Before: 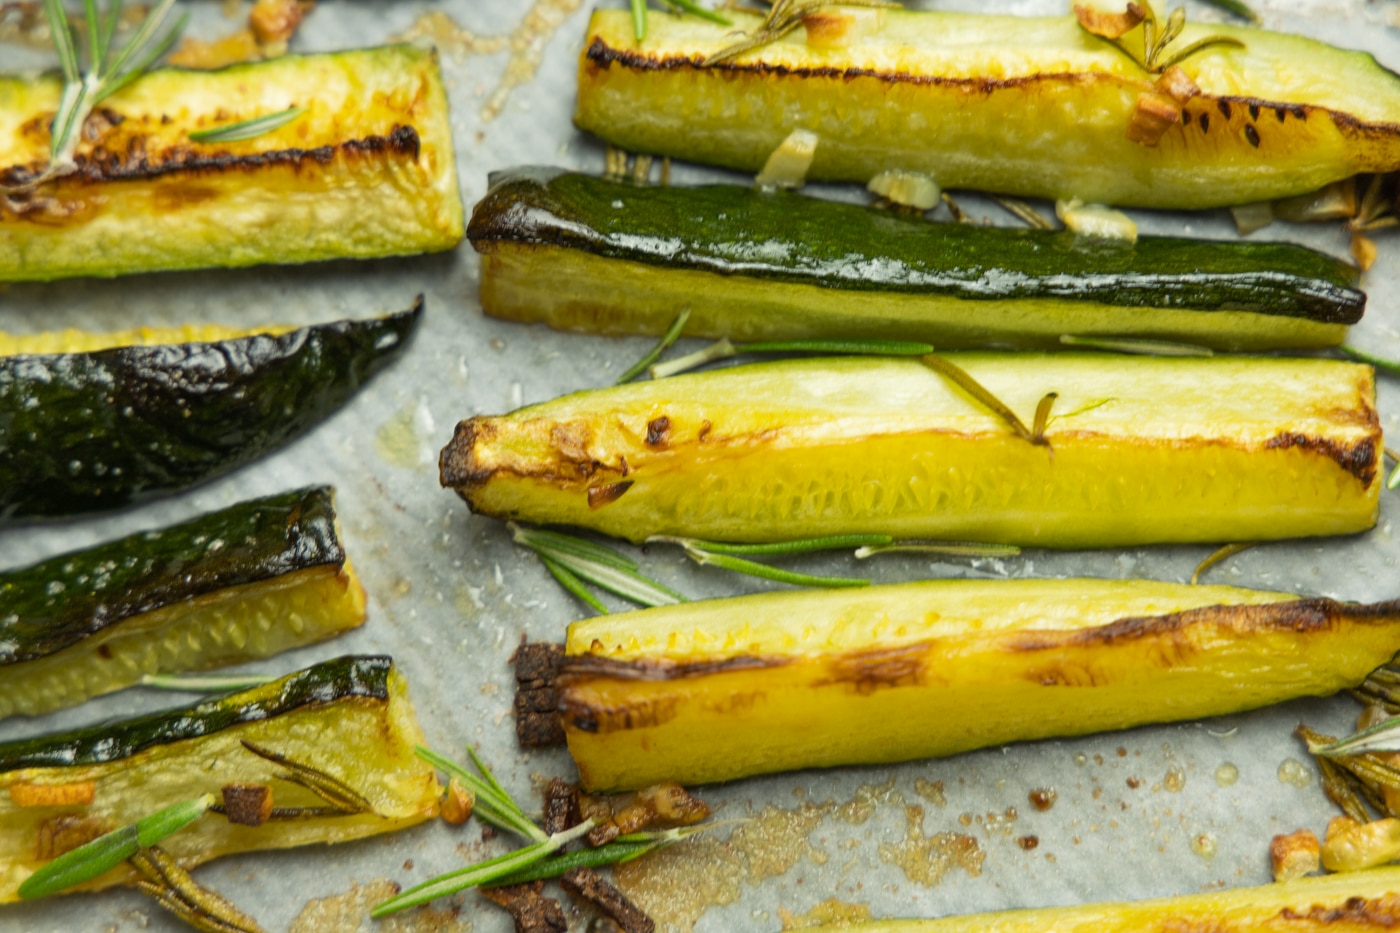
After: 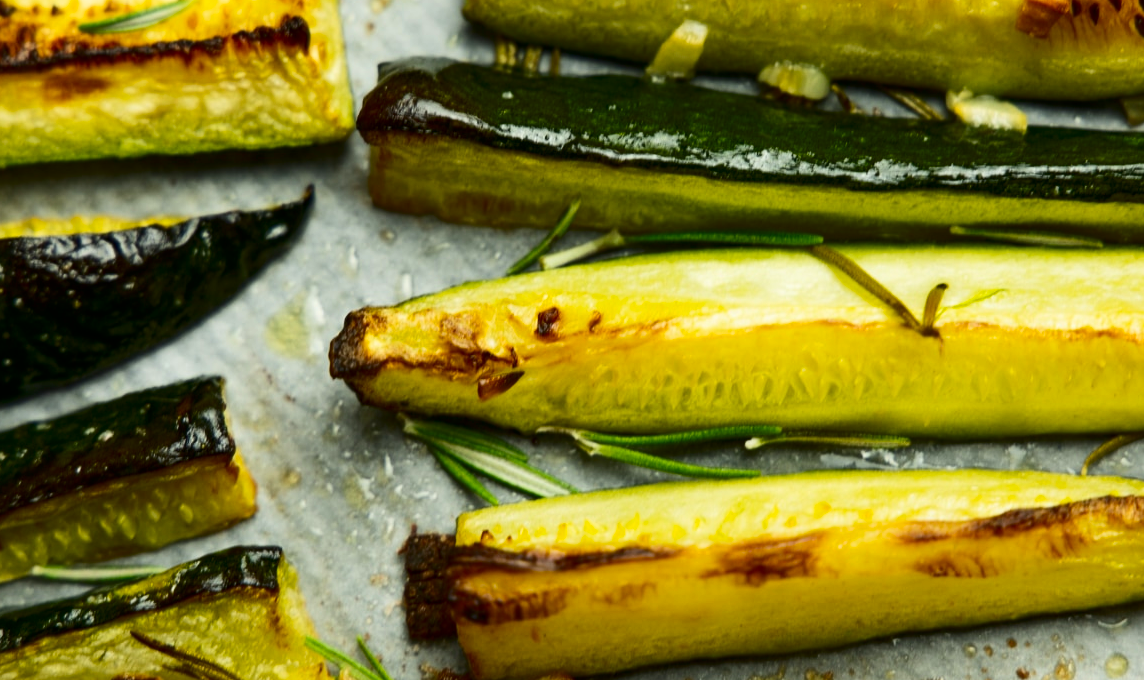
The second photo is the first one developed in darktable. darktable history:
exposure: compensate exposure bias true, compensate highlight preservation false
crop: left 7.907%, top 11.692%, right 10.348%, bottom 15.406%
contrast brightness saturation: contrast 0.219, brightness -0.187, saturation 0.242
